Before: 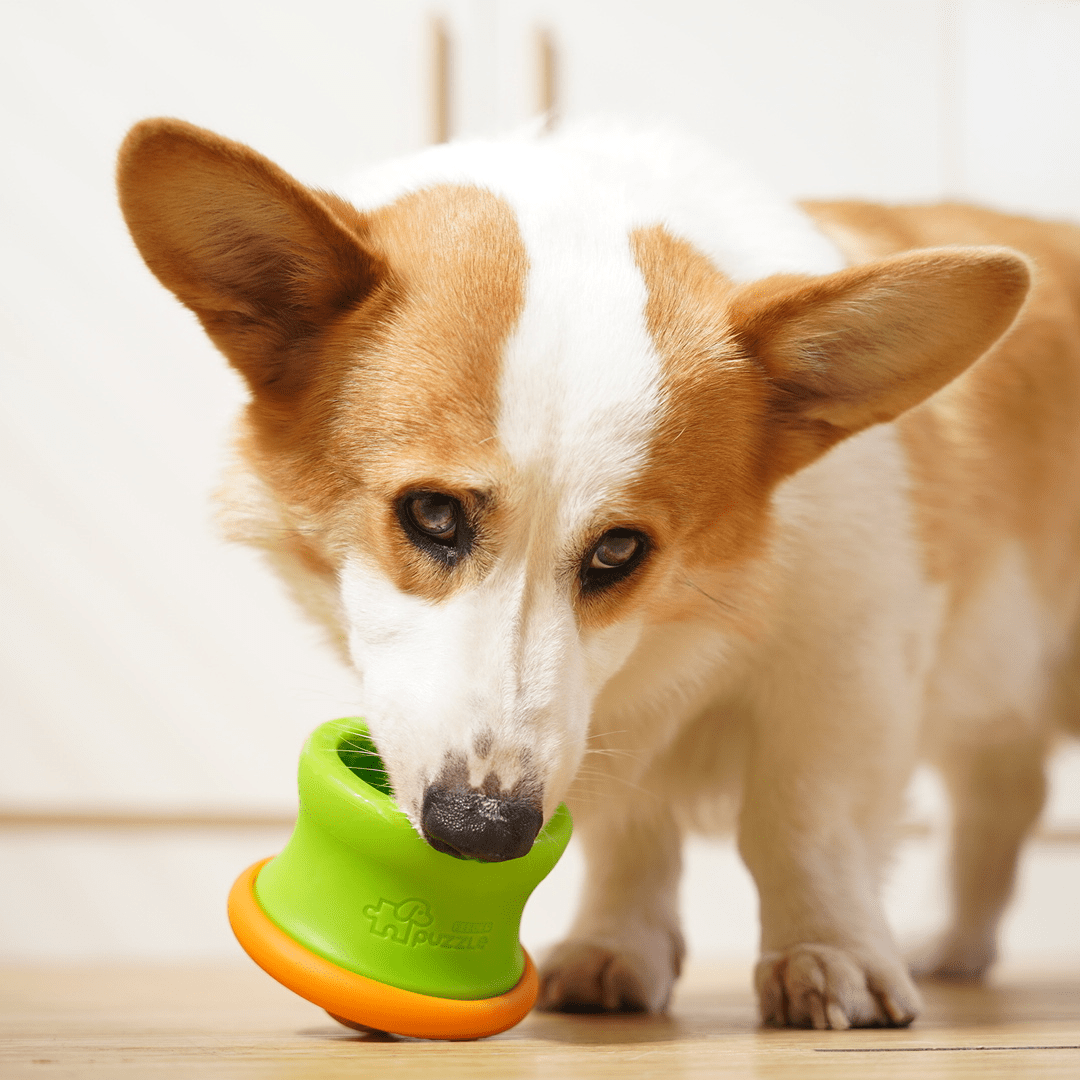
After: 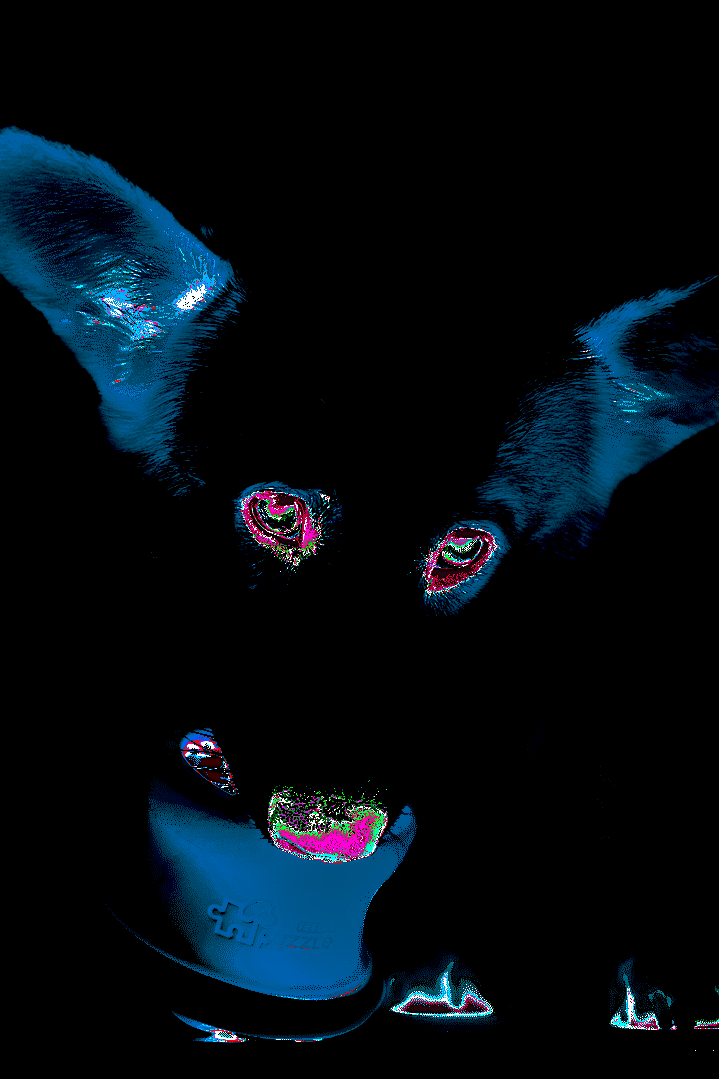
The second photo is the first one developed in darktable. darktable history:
white balance: red 8, blue 8
crop and rotate: left 14.436%, right 18.898%
color calibration: output R [0.972, 0.068, -0.094, 0], output G [-0.178, 1.216, -0.086, 0], output B [0.095, -0.136, 0.98, 0], illuminant custom, x 0.371, y 0.381, temperature 4283.16 K
split-toning: shadows › hue 46.8°, shadows › saturation 0.17, highlights › hue 316.8°, highlights › saturation 0.27, balance -51.82
fill light: exposure -0.73 EV, center 0.69, width 2.2
sharpen: amount 0.575
shadows and highlights: soften with gaussian
